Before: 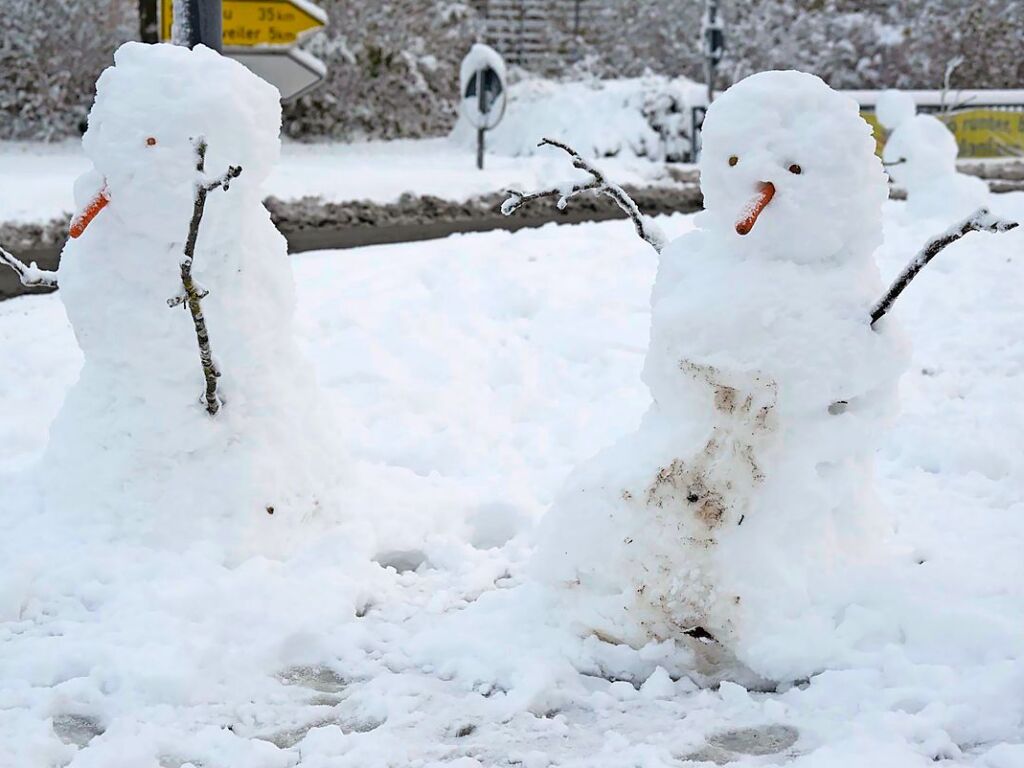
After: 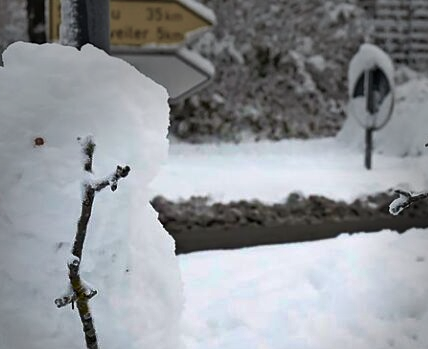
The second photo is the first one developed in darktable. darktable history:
vignetting: fall-off start 66.13%, fall-off radius 39.69%, center (-0.025, 0.398), automatic ratio true, width/height ratio 0.666
crop and rotate: left 11.034%, top 0.109%, right 47.081%, bottom 54.359%
shadows and highlights: shadows 58.12, highlights -60.37, soften with gaussian
